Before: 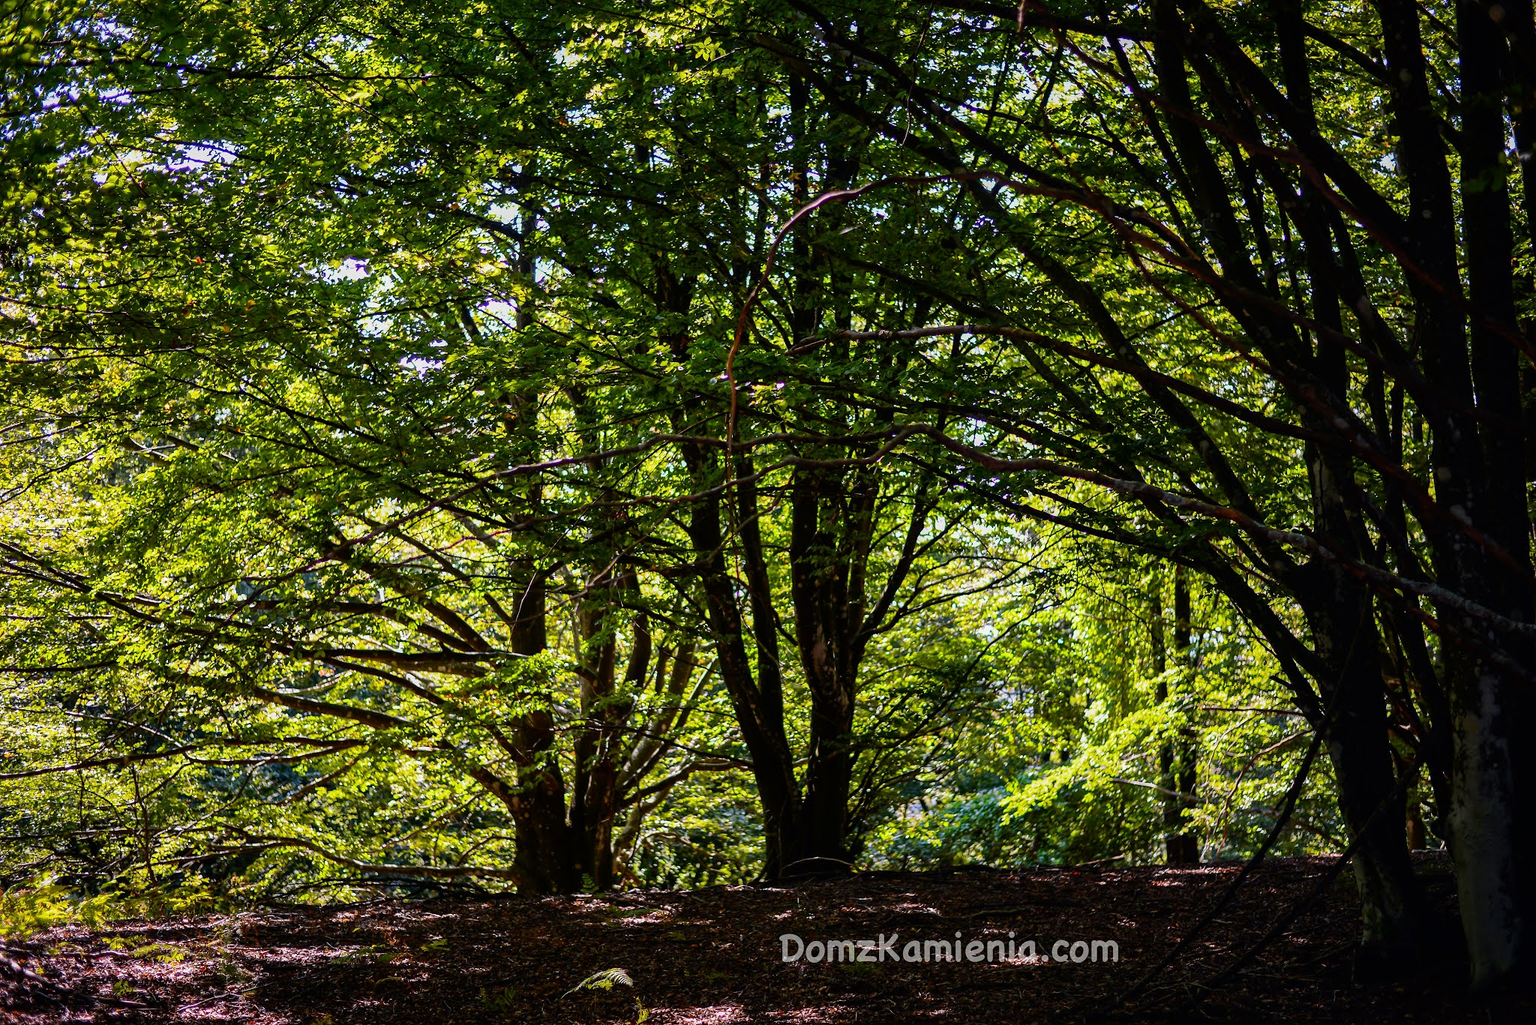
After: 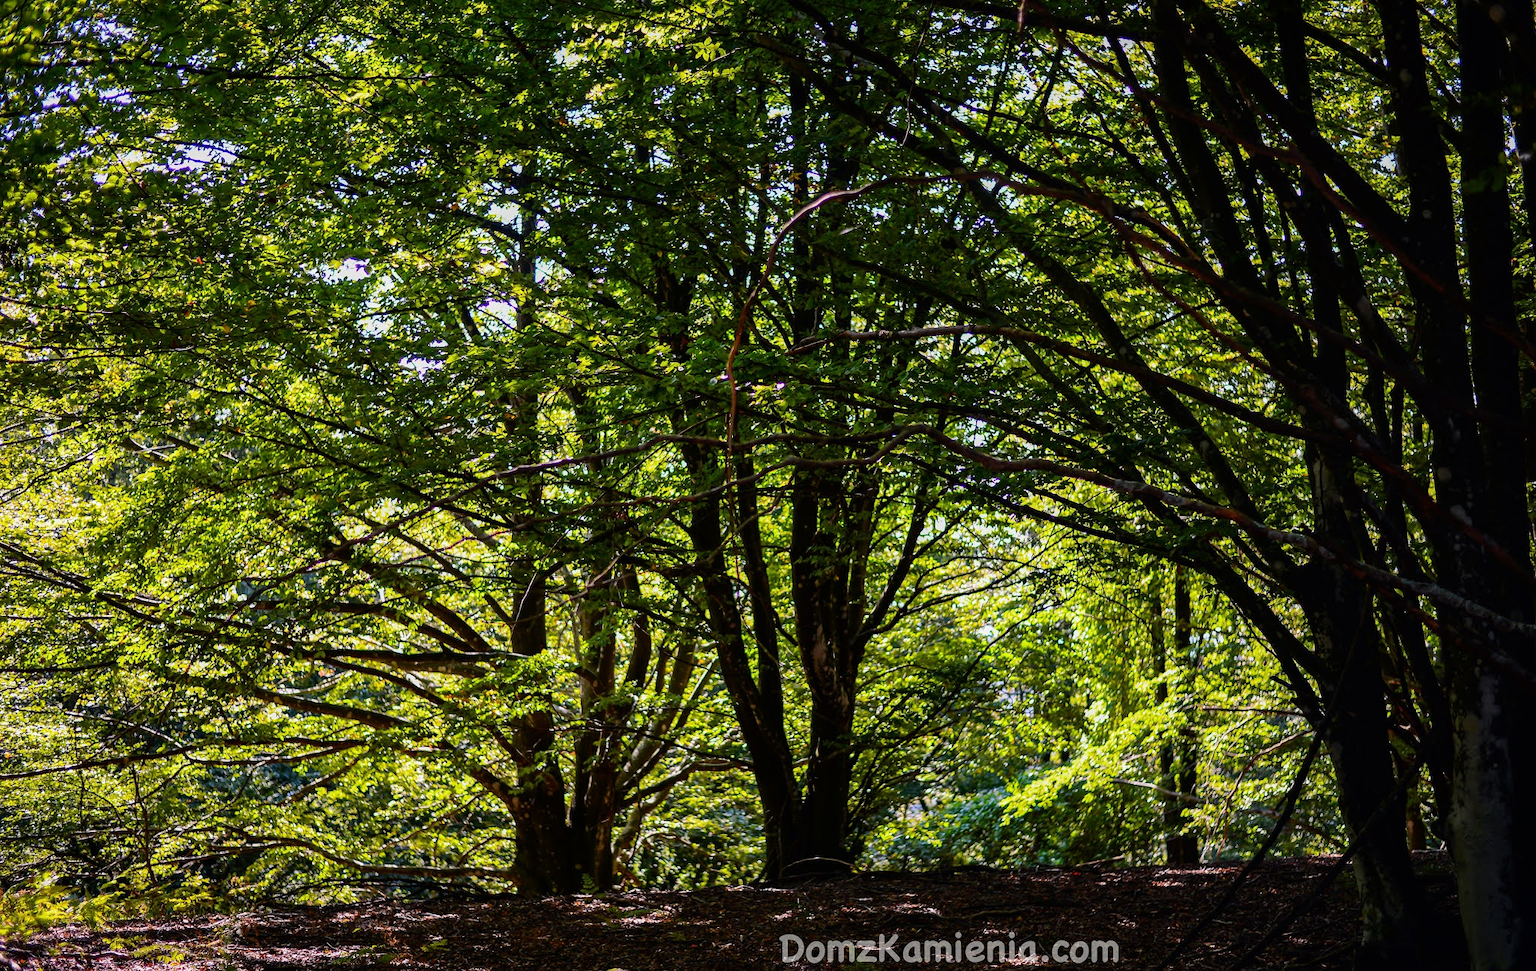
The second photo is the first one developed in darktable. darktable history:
crop and rotate: top 0.008%, bottom 5.205%
